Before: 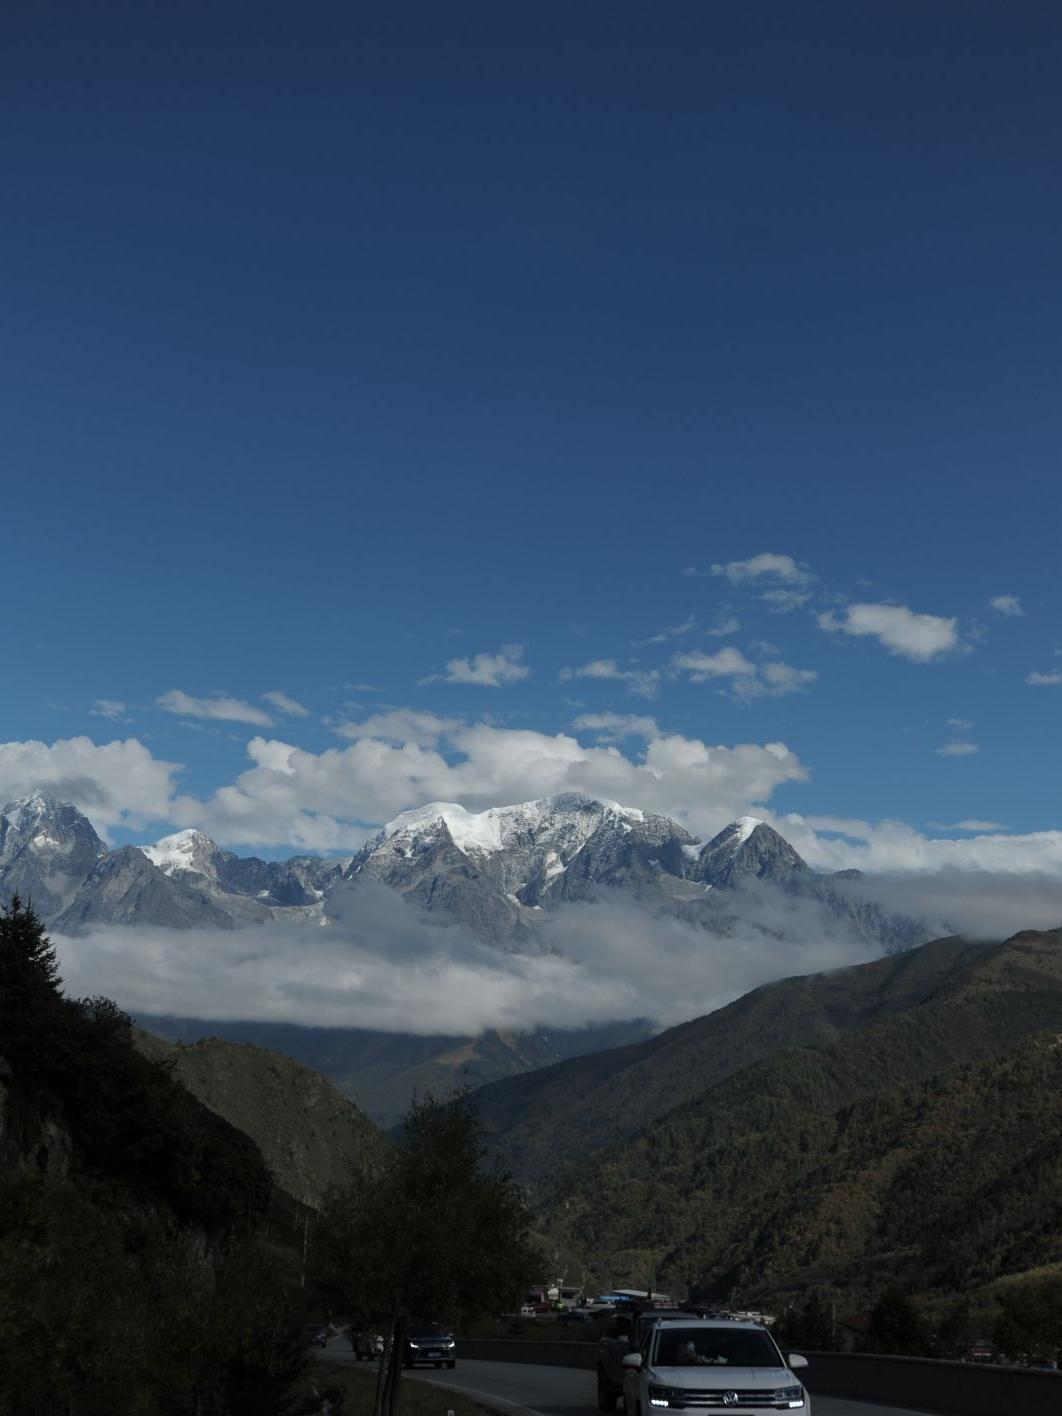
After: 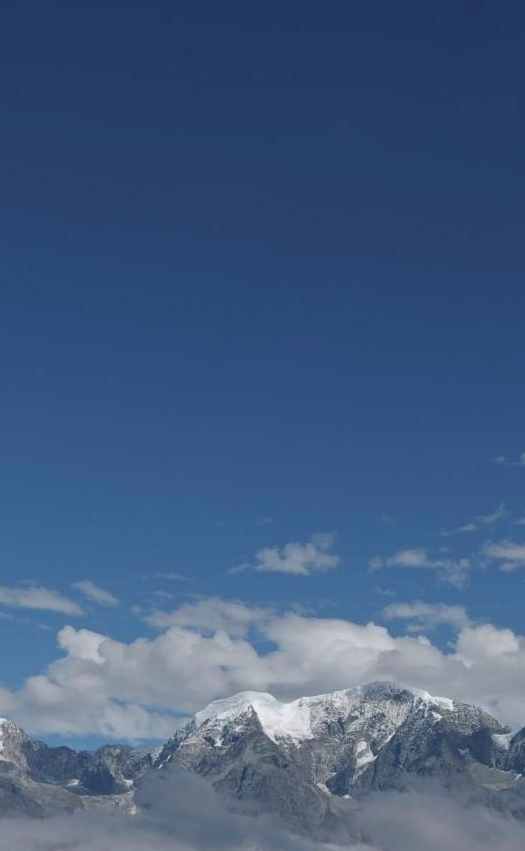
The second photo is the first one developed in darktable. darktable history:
color calibration: gray › normalize channels true, illuminant custom, x 0.348, y 0.365, temperature 4963.93 K, gamut compression 0.012
crop: left 17.928%, top 7.89%, right 32.631%, bottom 31.978%
